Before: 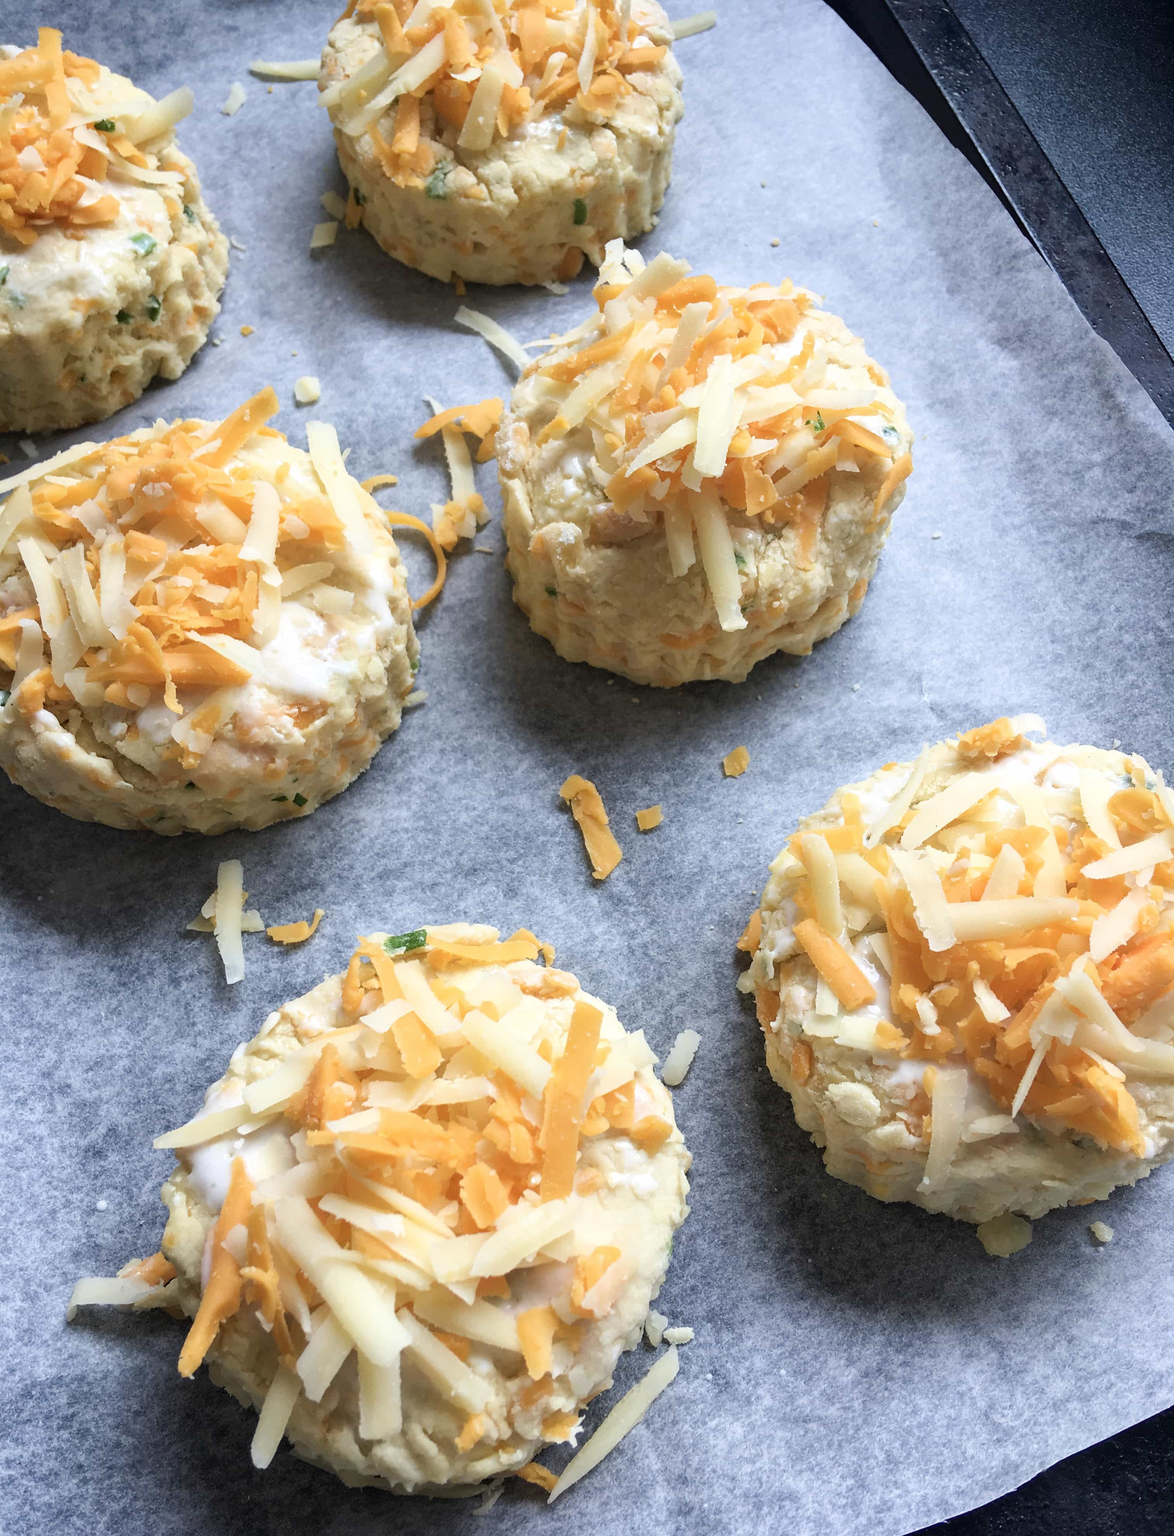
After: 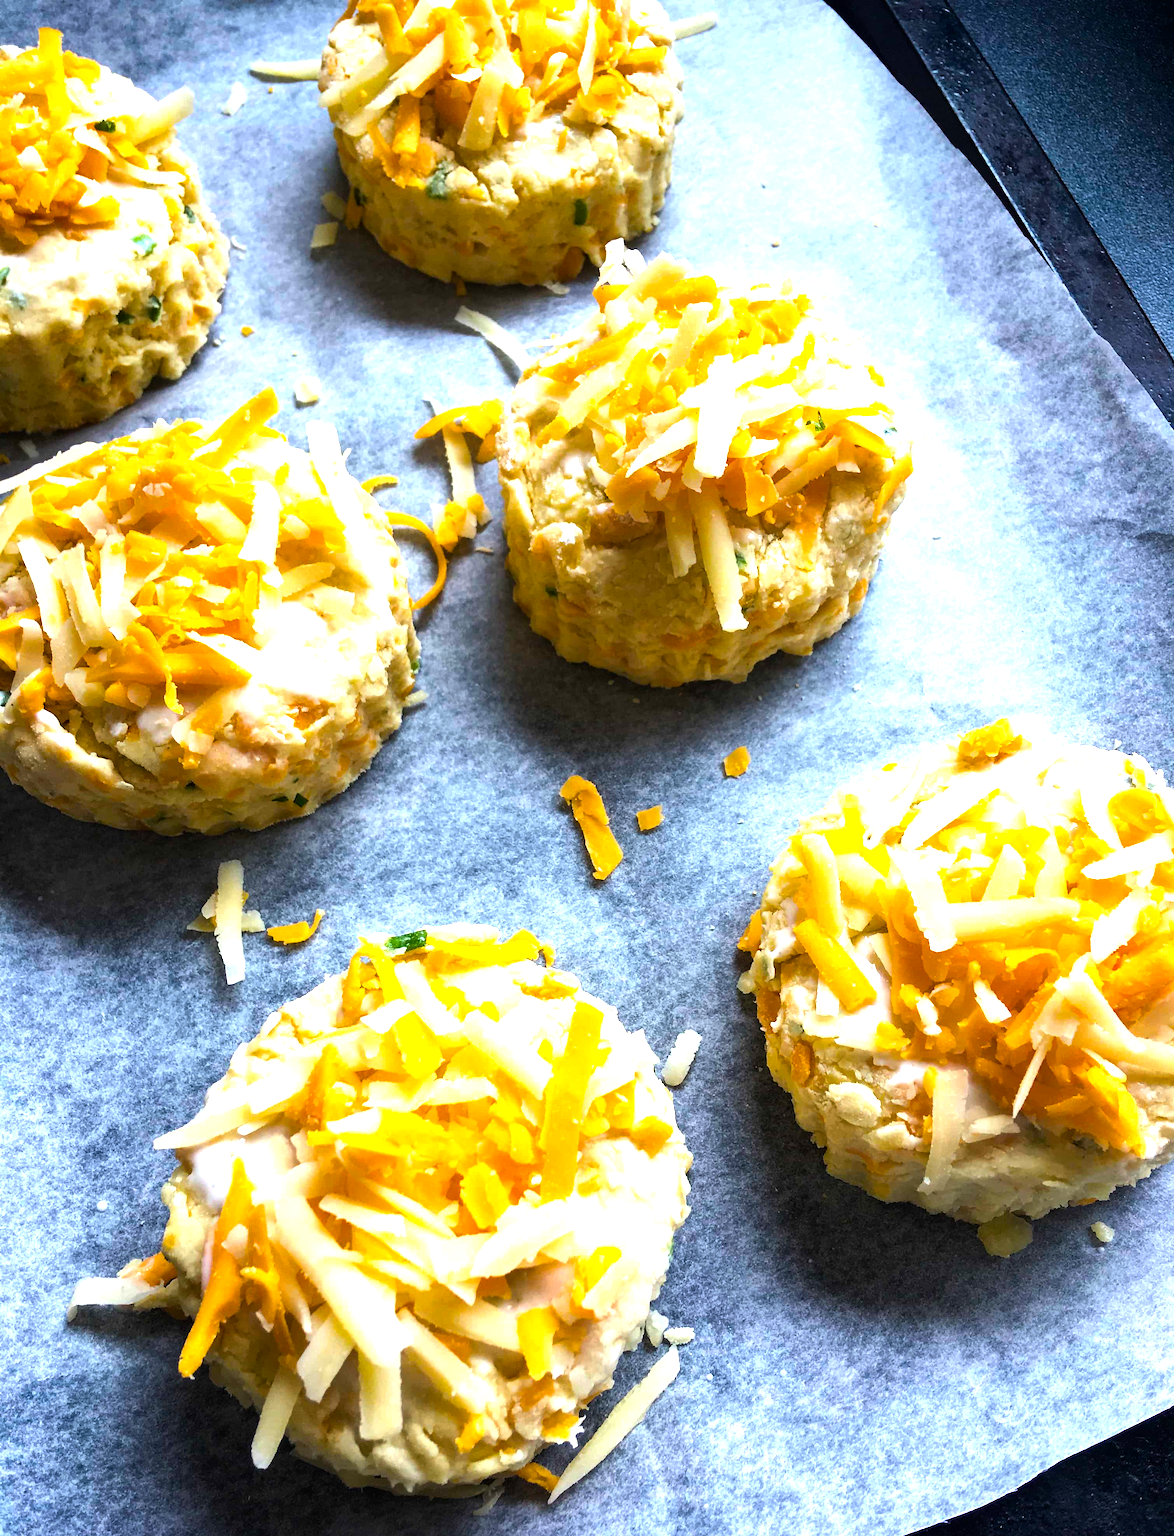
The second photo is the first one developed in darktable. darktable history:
color balance rgb: perceptual saturation grading › global saturation 29.984%, perceptual brilliance grading › global brilliance 20.575%, perceptual brilliance grading › shadows -39.334%, global vibrance 35.656%, contrast 10.309%
